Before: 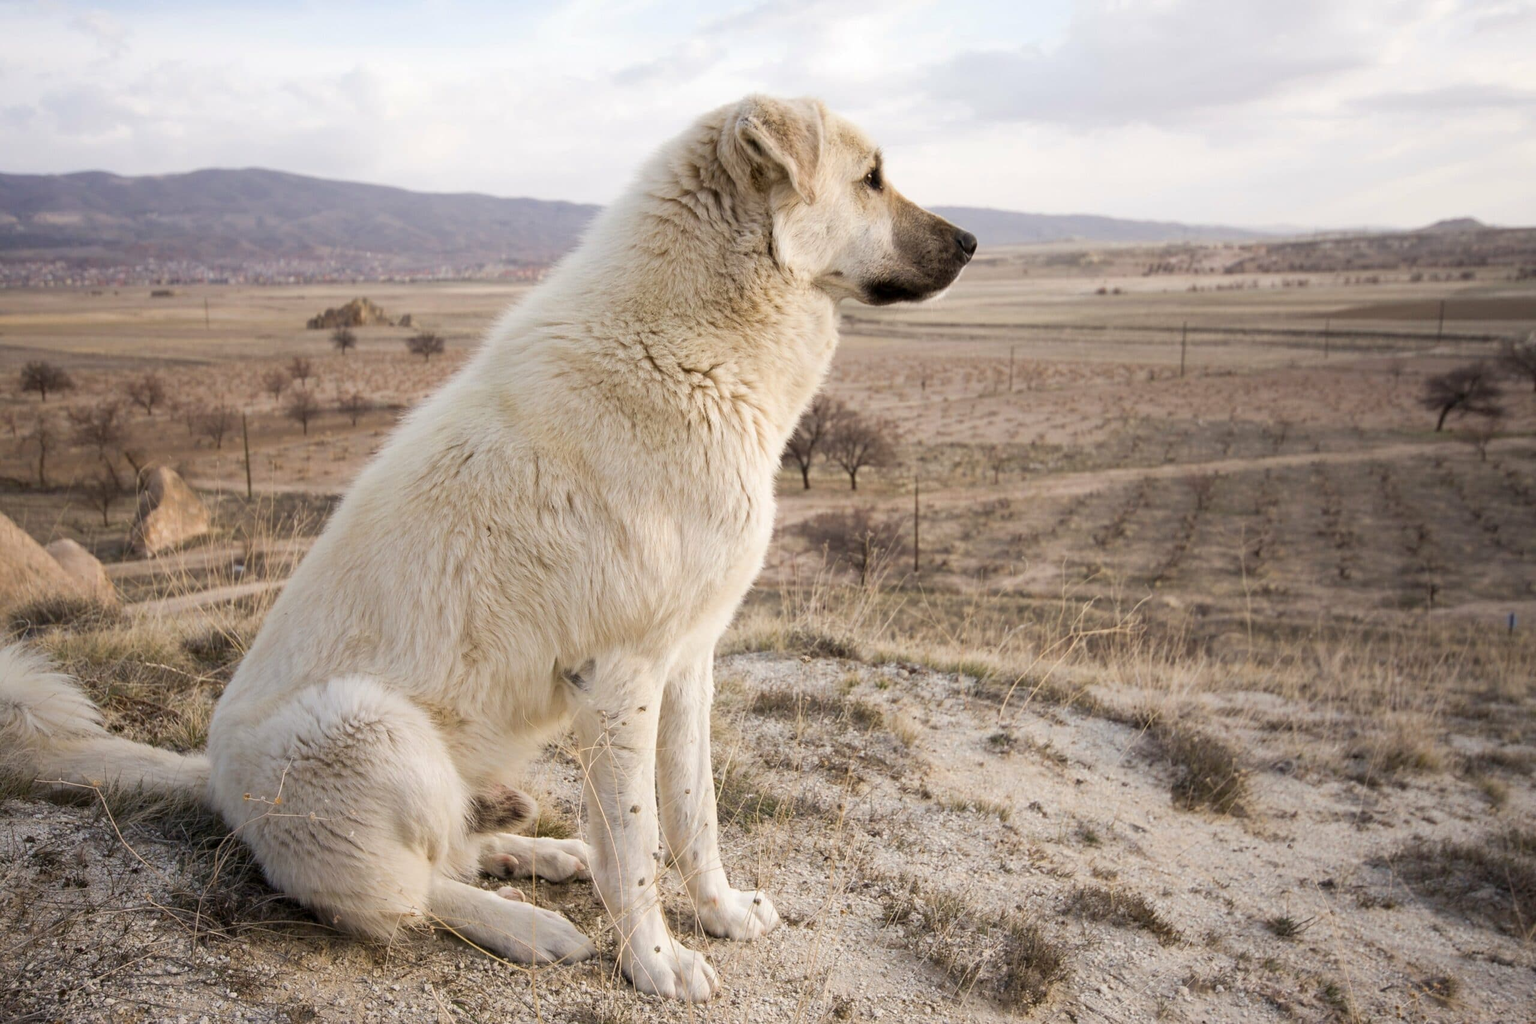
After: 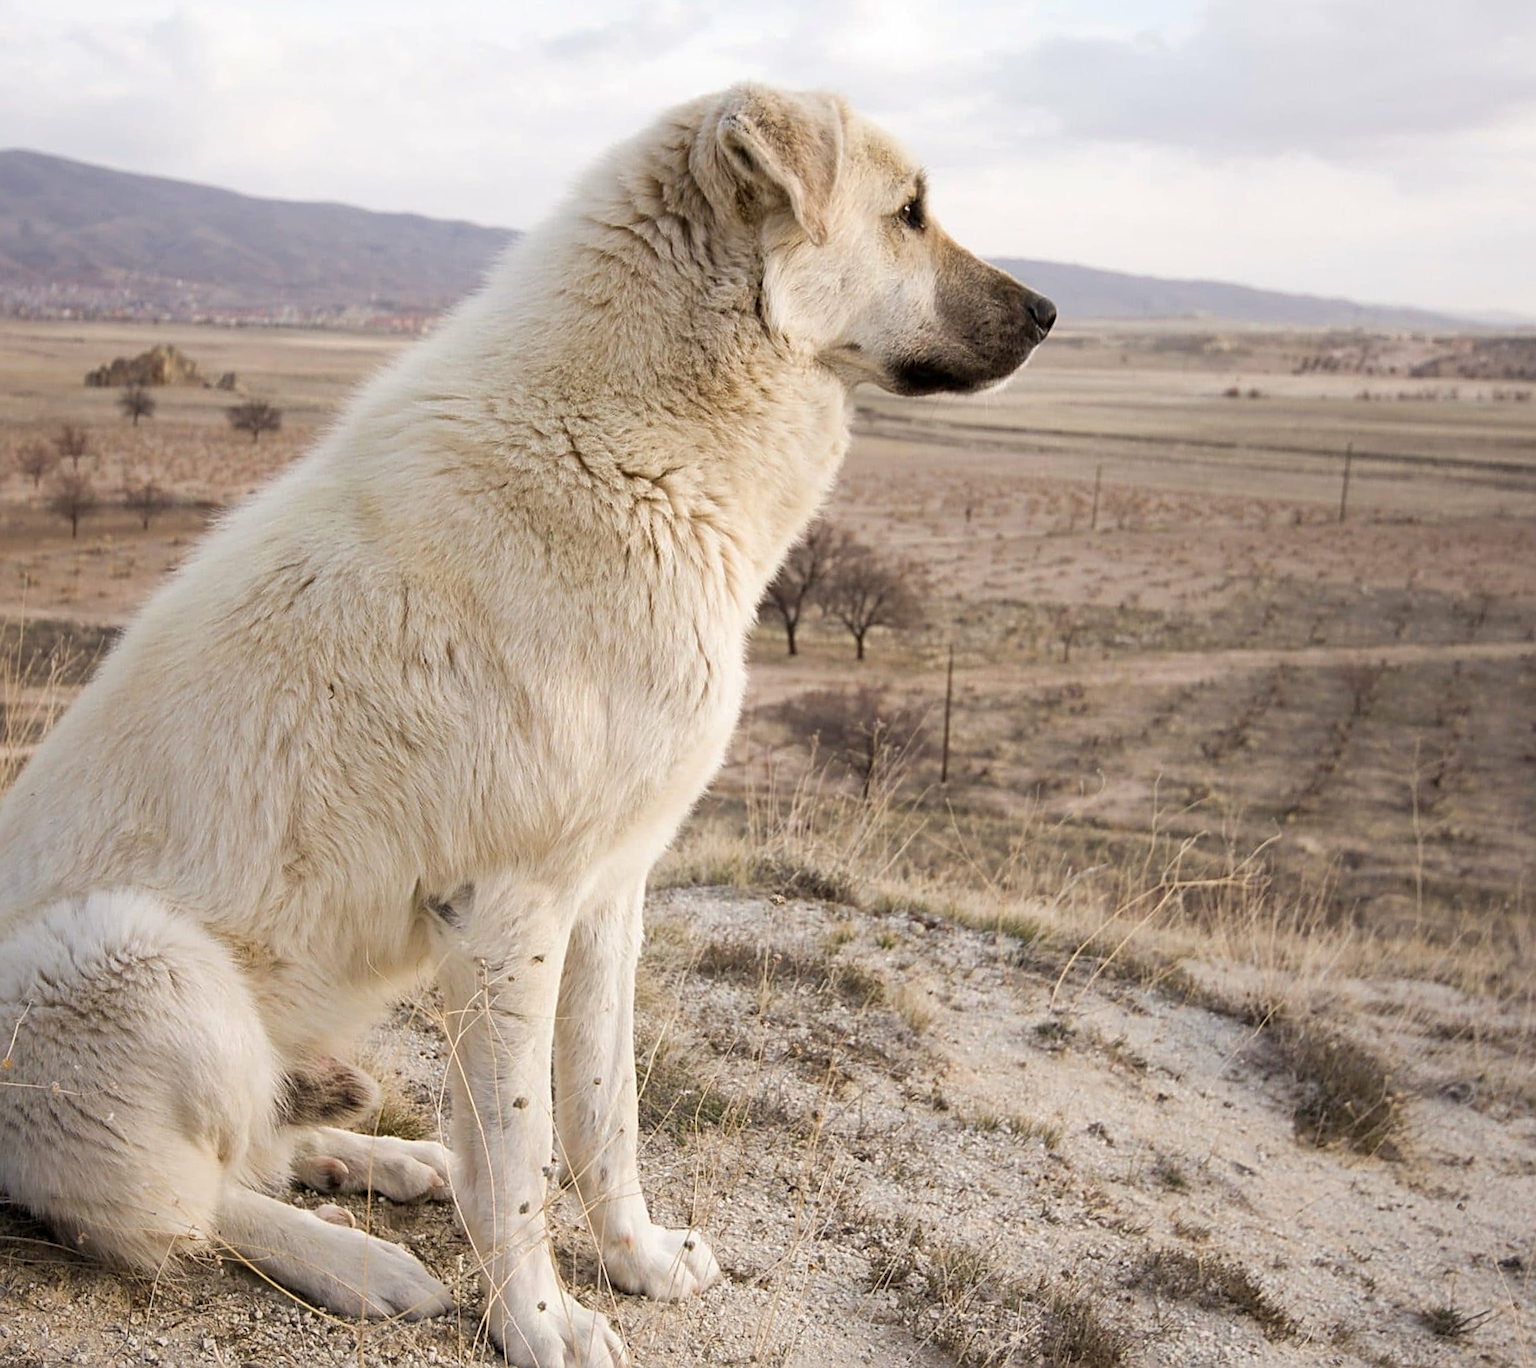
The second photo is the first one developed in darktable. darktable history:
sharpen: on, module defaults
crop and rotate: angle -3.06°, left 14.252%, top 0.031%, right 10.957%, bottom 0.069%
